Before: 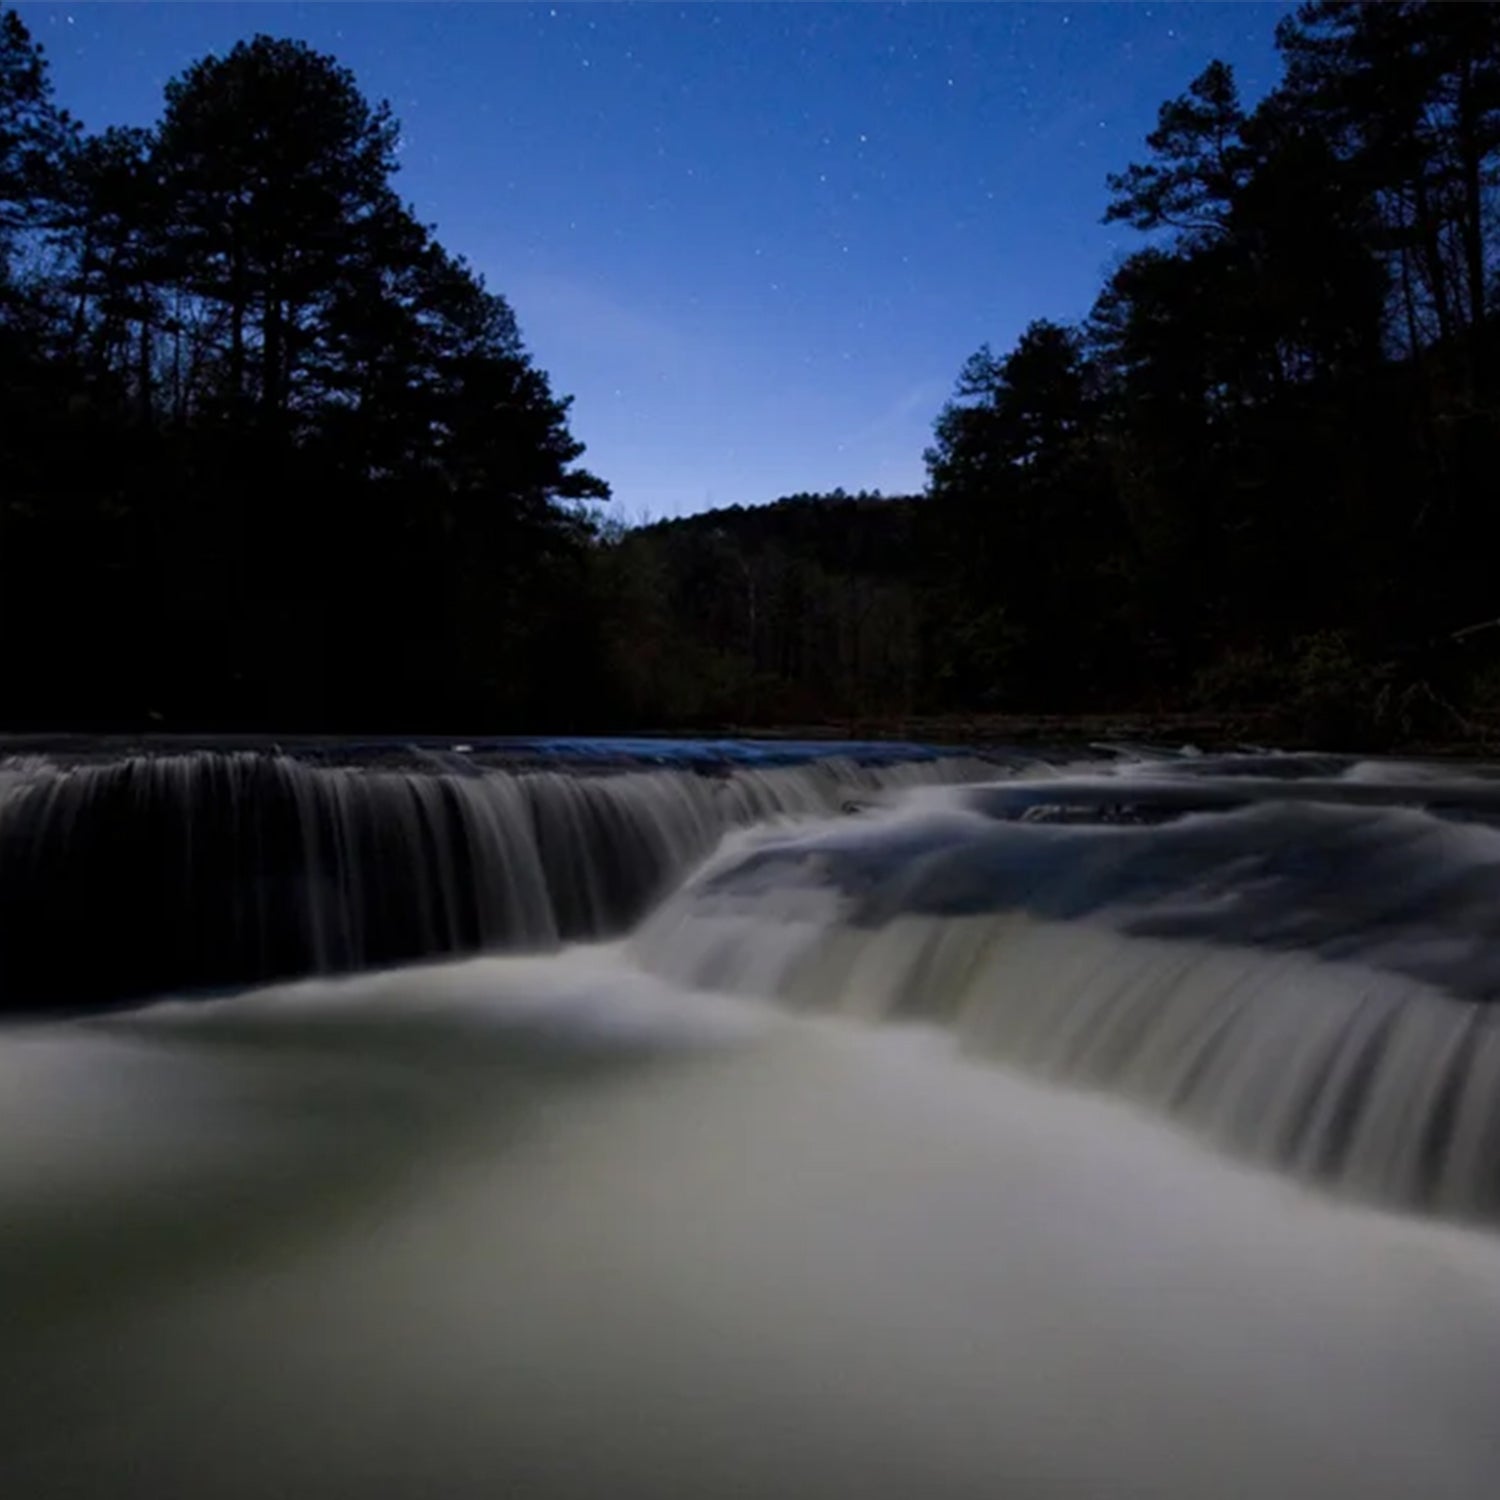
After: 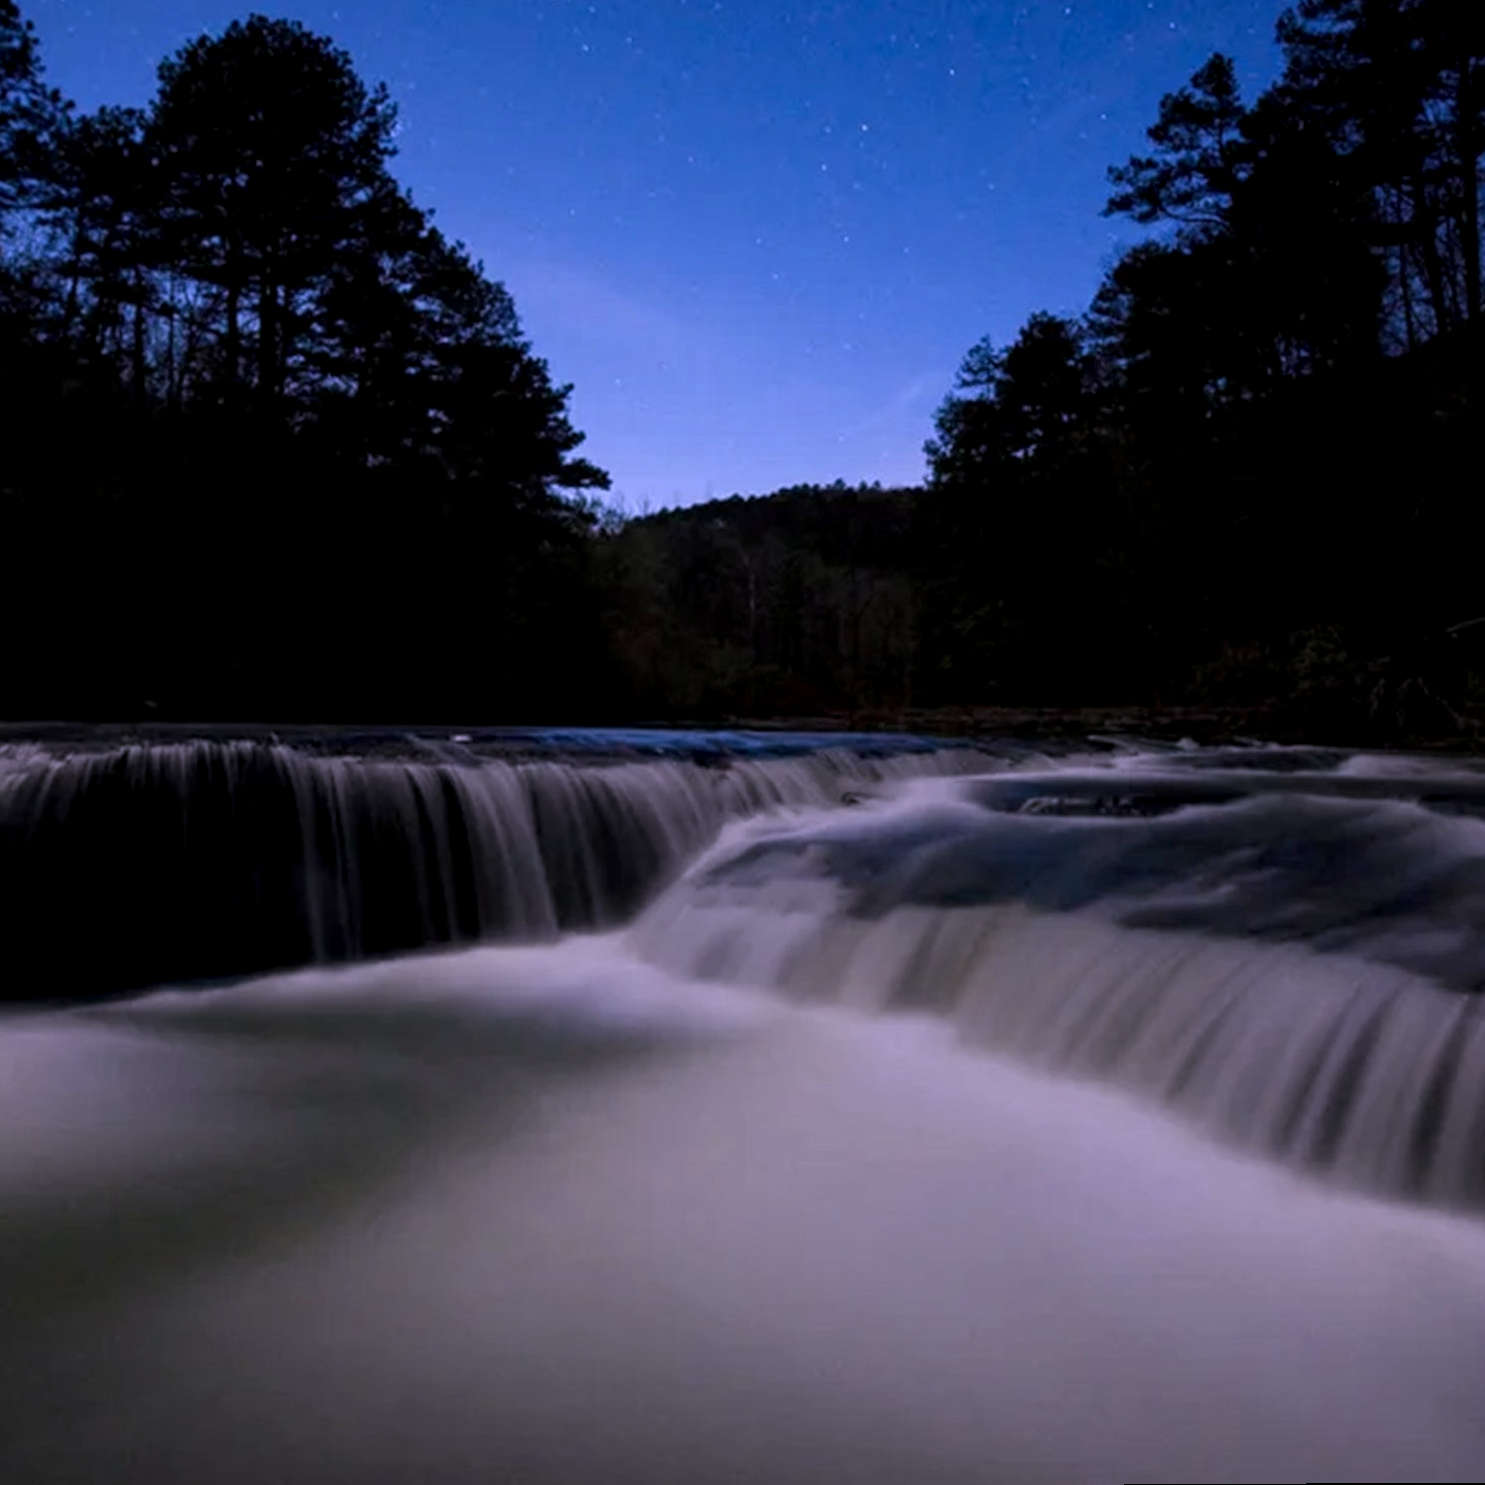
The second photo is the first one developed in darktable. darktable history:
local contrast: on, module defaults
color correction: highlights a* 15.03, highlights b* -25.07
rotate and perspective: rotation 0.174°, lens shift (vertical) 0.013, lens shift (horizontal) 0.019, shear 0.001, automatic cropping original format, crop left 0.007, crop right 0.991, crop top 0.016, crop bottom 0.997
